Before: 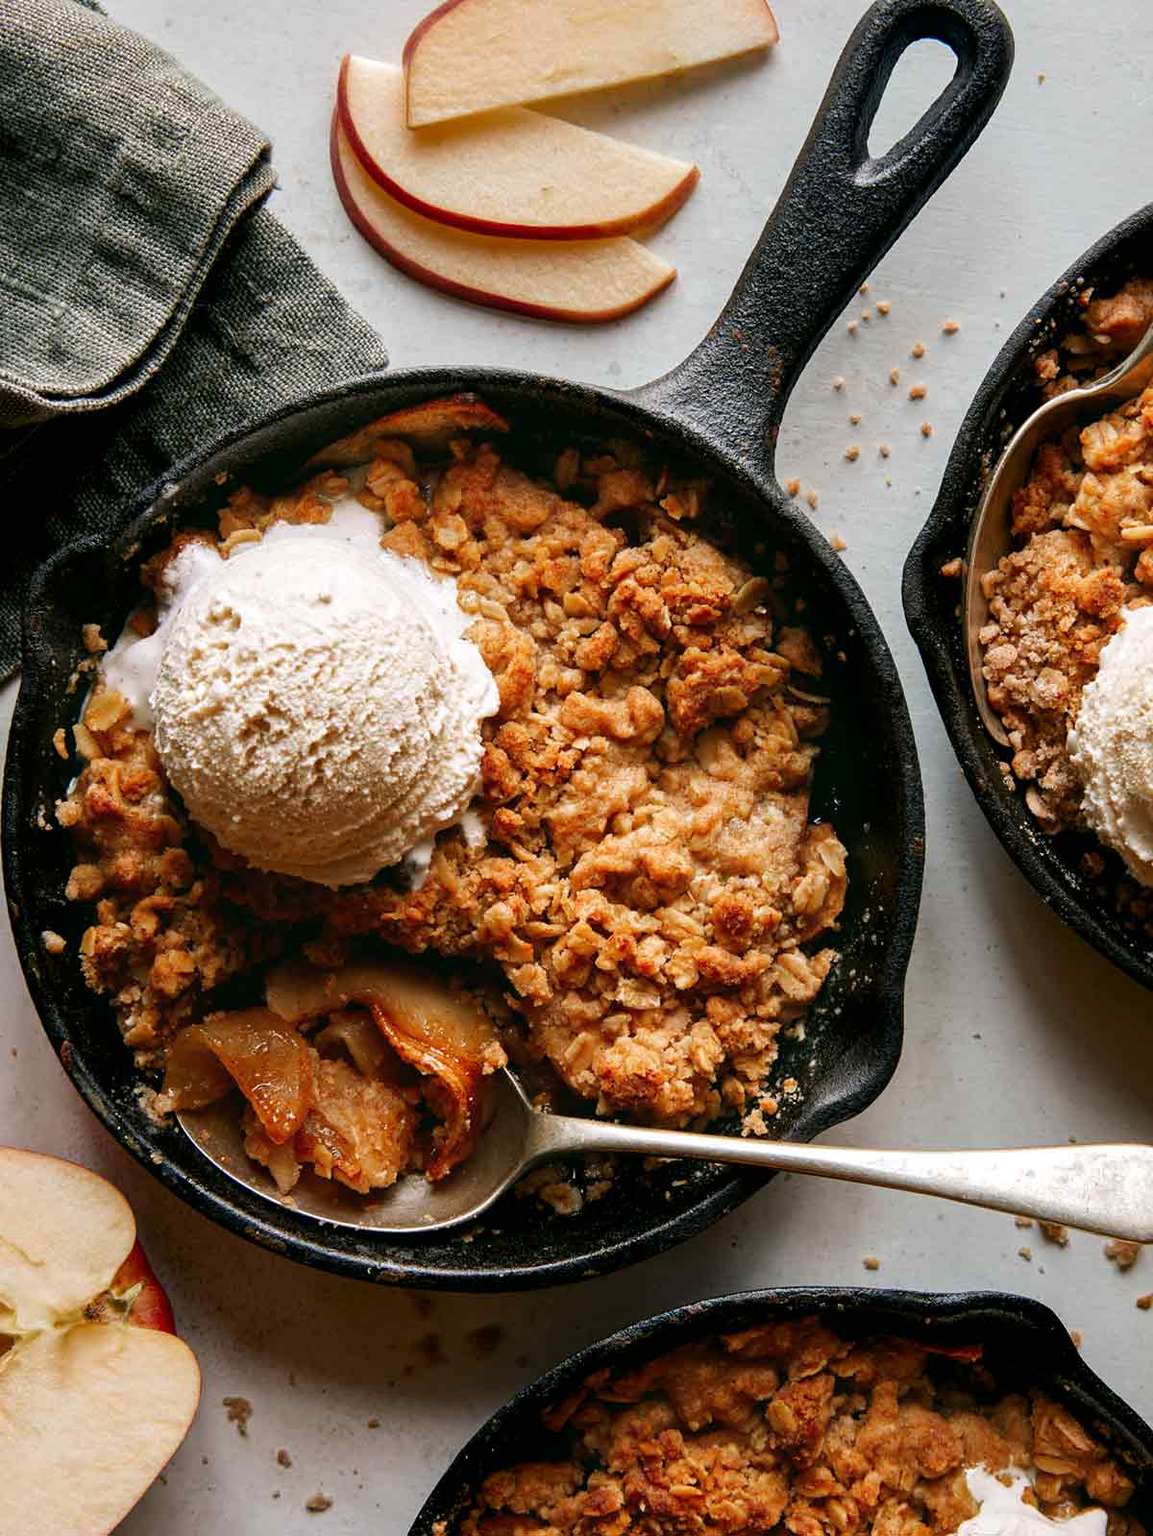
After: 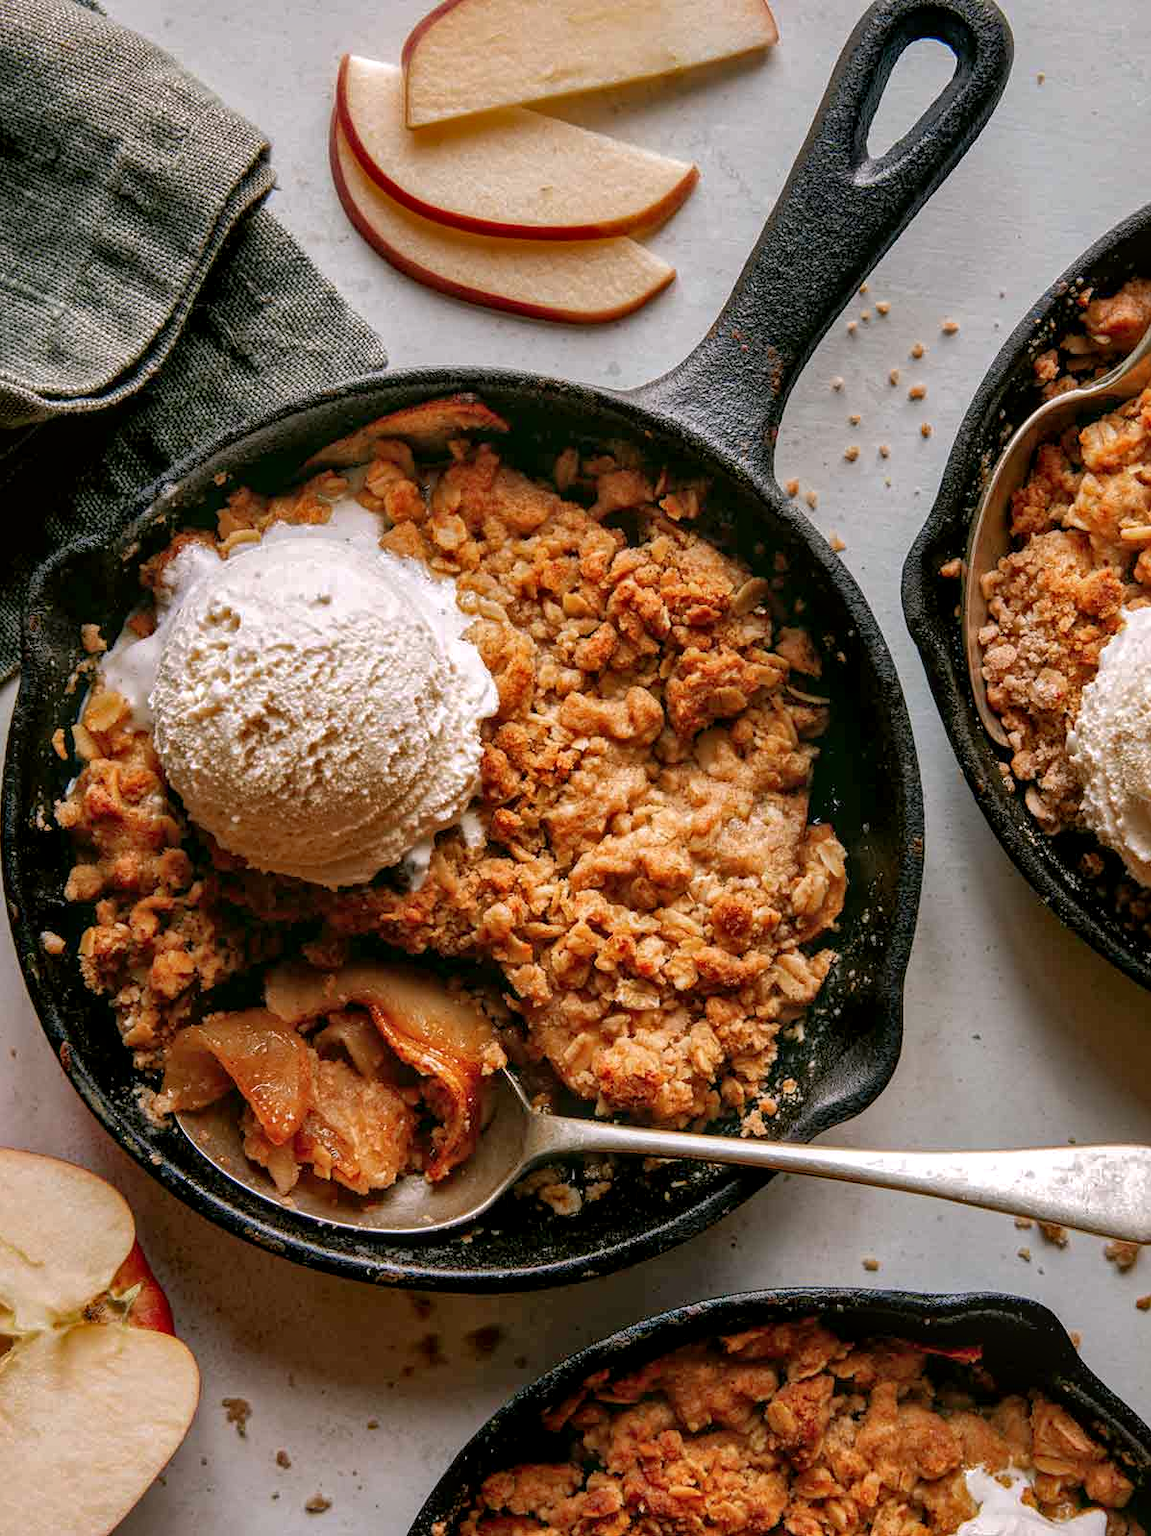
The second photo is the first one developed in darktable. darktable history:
crop: left 0.134%
color correction: highlights a* 2.98, highlights b* -1.61, shadows a* -0.093, shadows b* 2.44, saturation 0.981
shadows and highlights: on, module defaults
local contrast: on, module defaults
